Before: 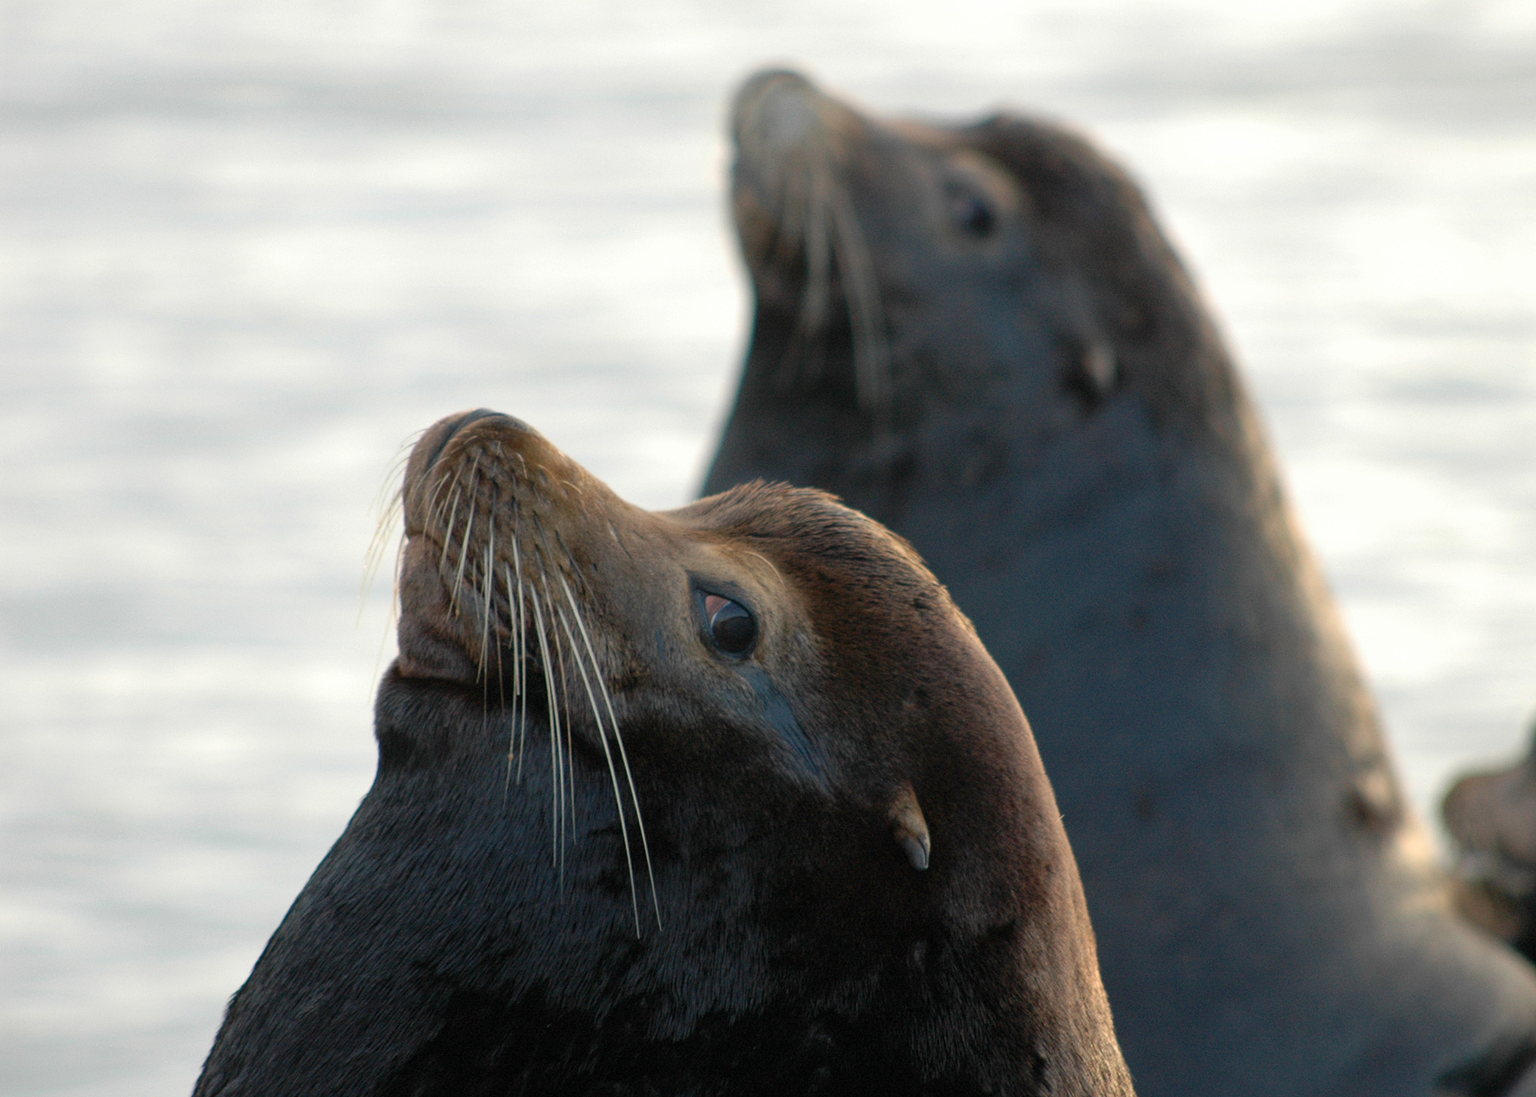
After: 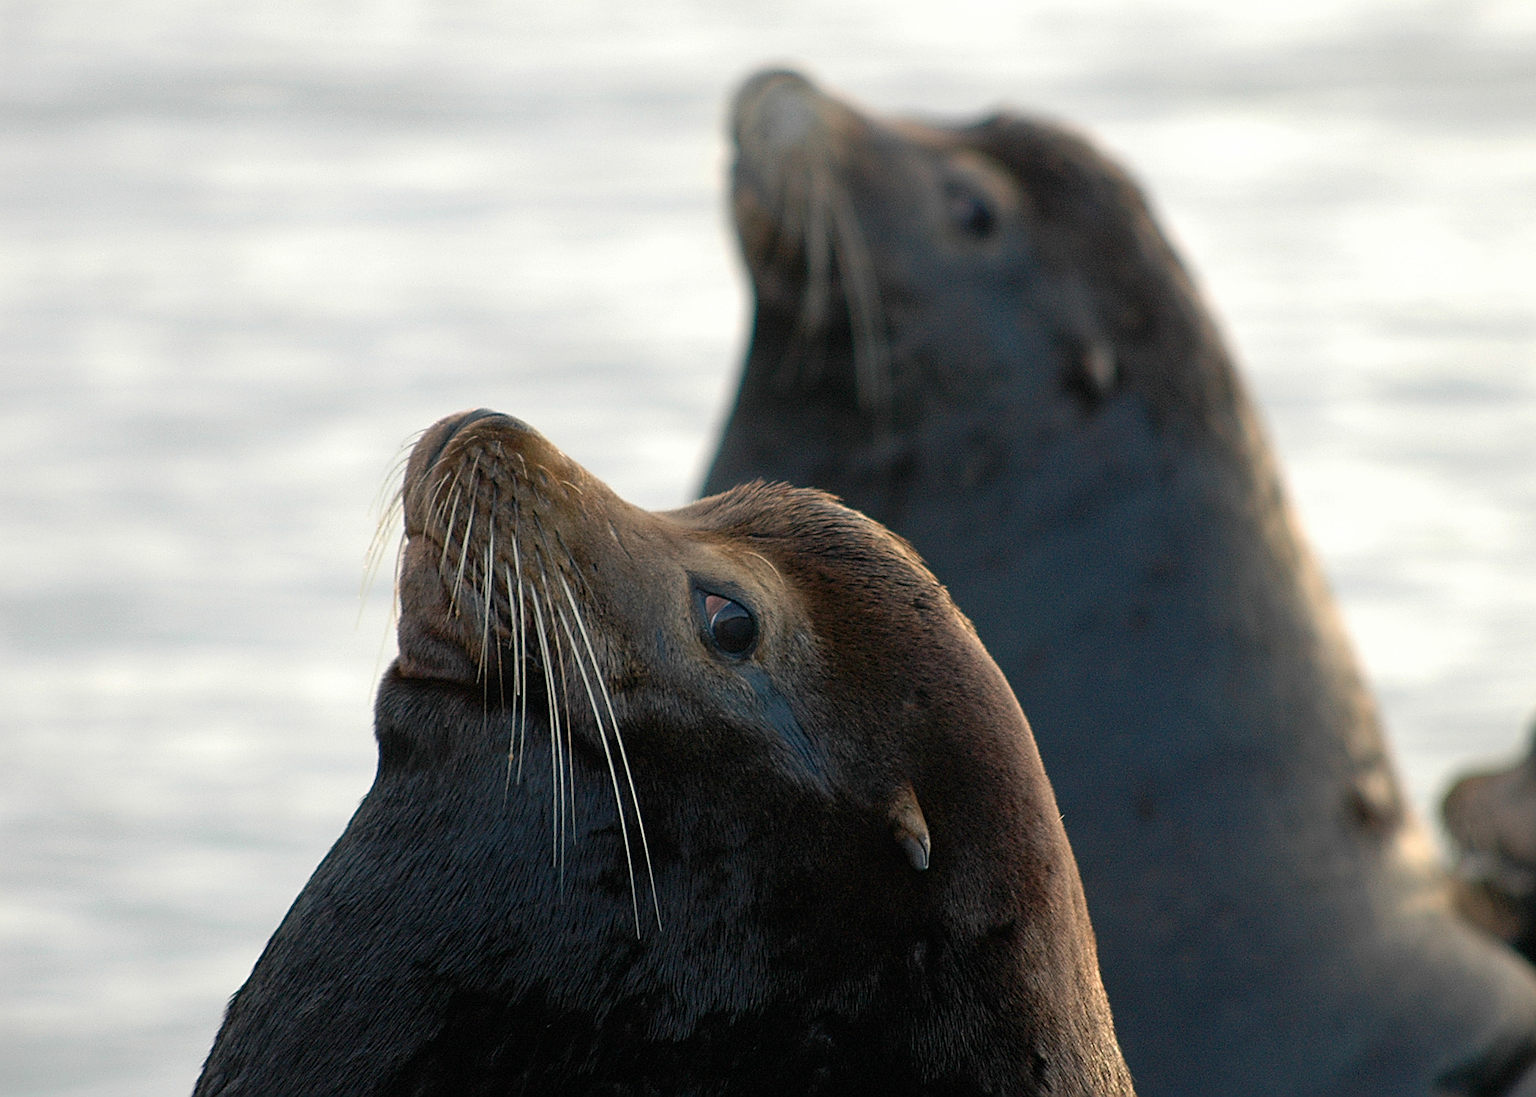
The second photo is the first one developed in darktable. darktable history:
sharpen: radius 1.685, amount 1.294
contrast brightness saturation: contrast 0.03, brightness -0.04
